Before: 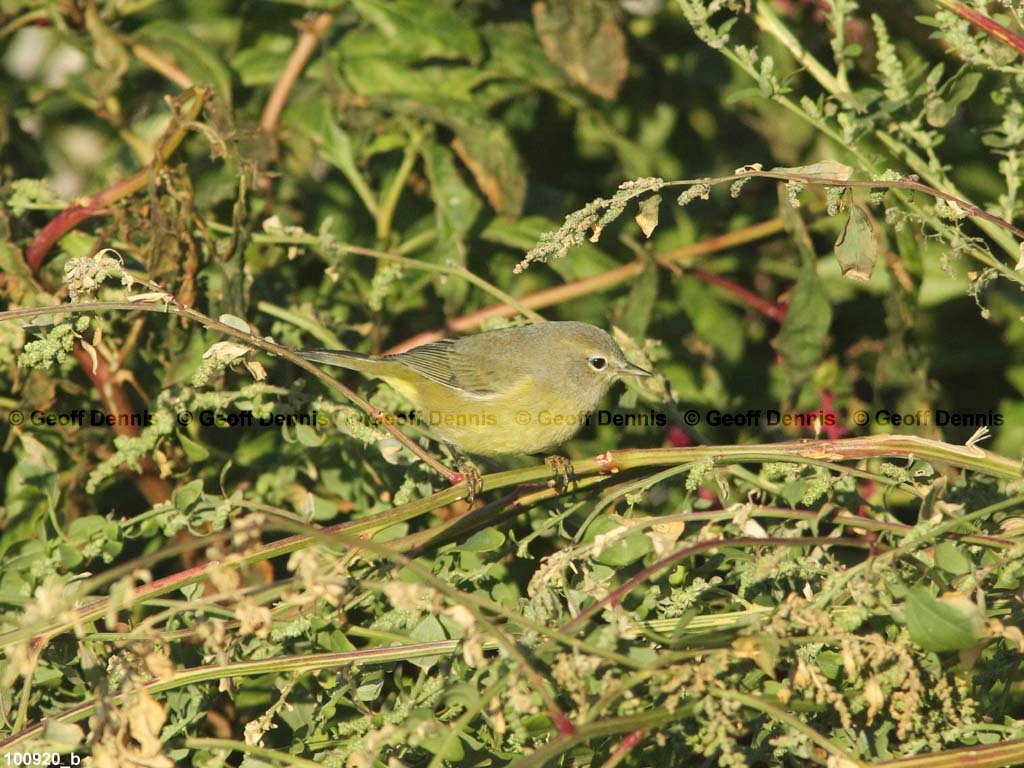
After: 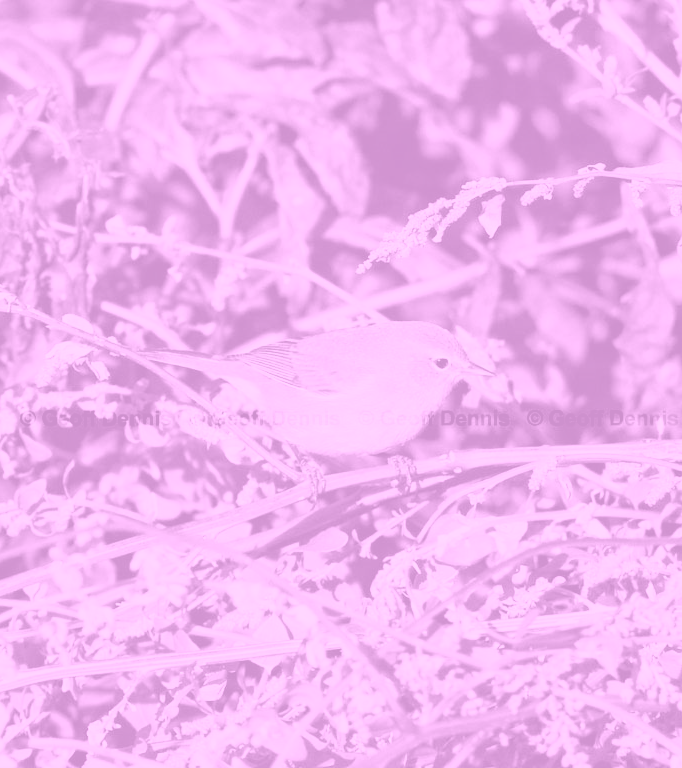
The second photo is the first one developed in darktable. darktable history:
colorize: hue 331.2°, saturation 69%, source mix 30.28%, lightness 69.02%, version 1
shadows and highlights: on, module defaults
crop: left 15.419%, right 17.914%
sigmoid: contrast 1.7, skew -0.2, preserve hue 0%, red attenuation 0.1, red rotation 0.035, green attenuation 0.1, green rotation -0.017, blue attenuation 0.15, blue rotation -0.052, base primaries Rec2020
